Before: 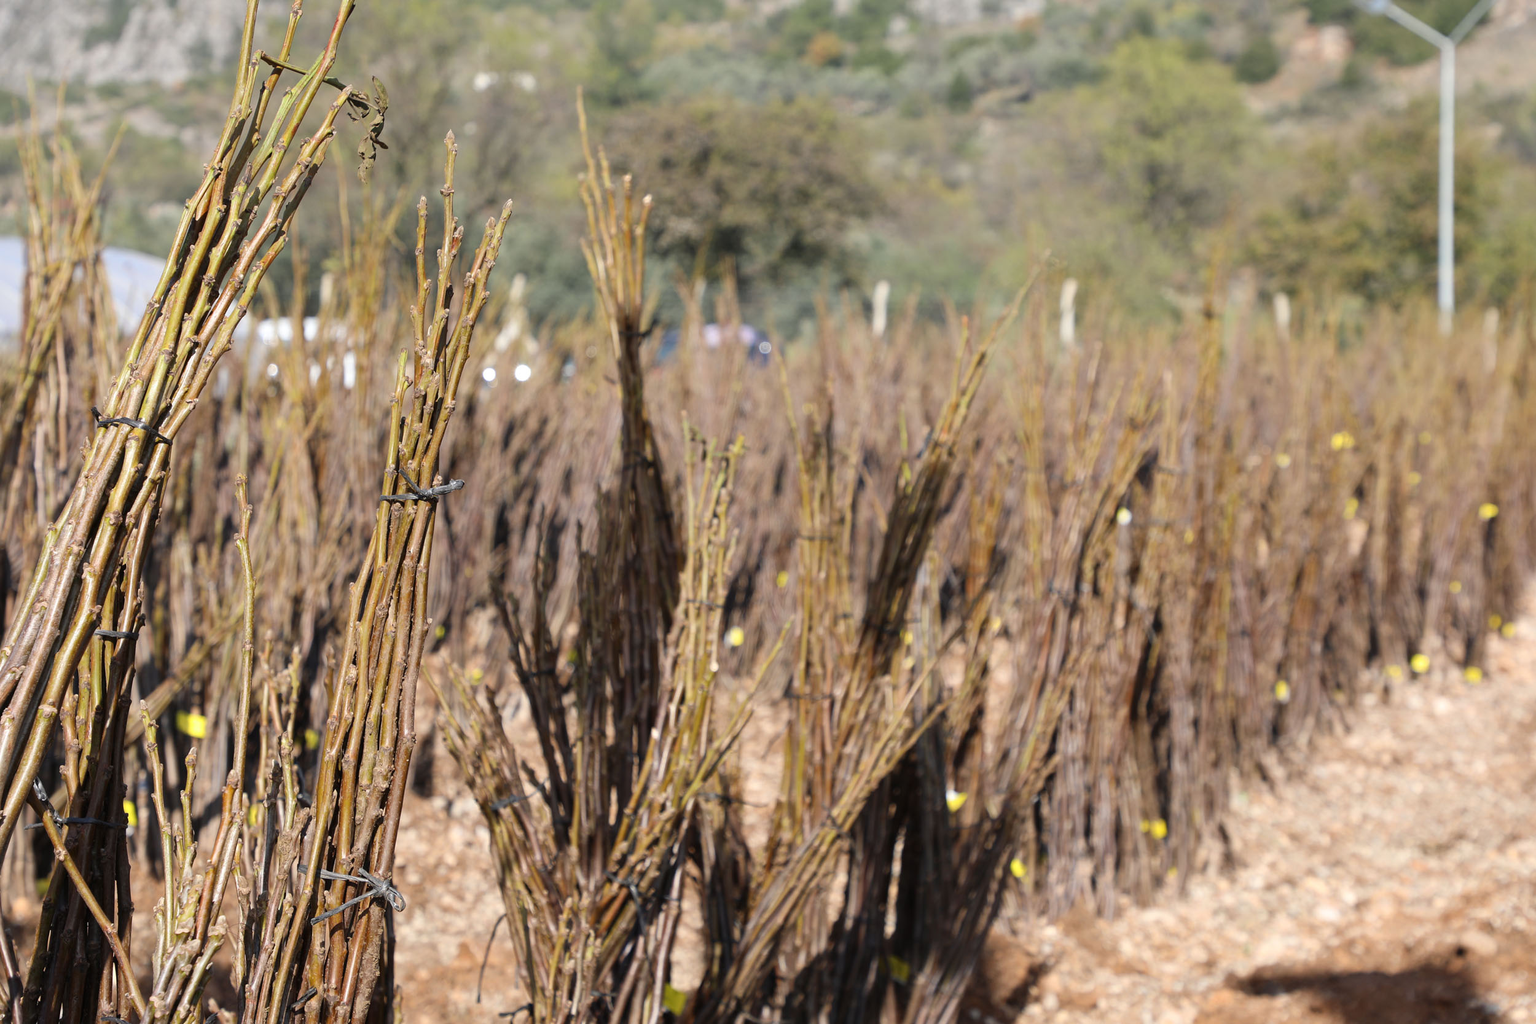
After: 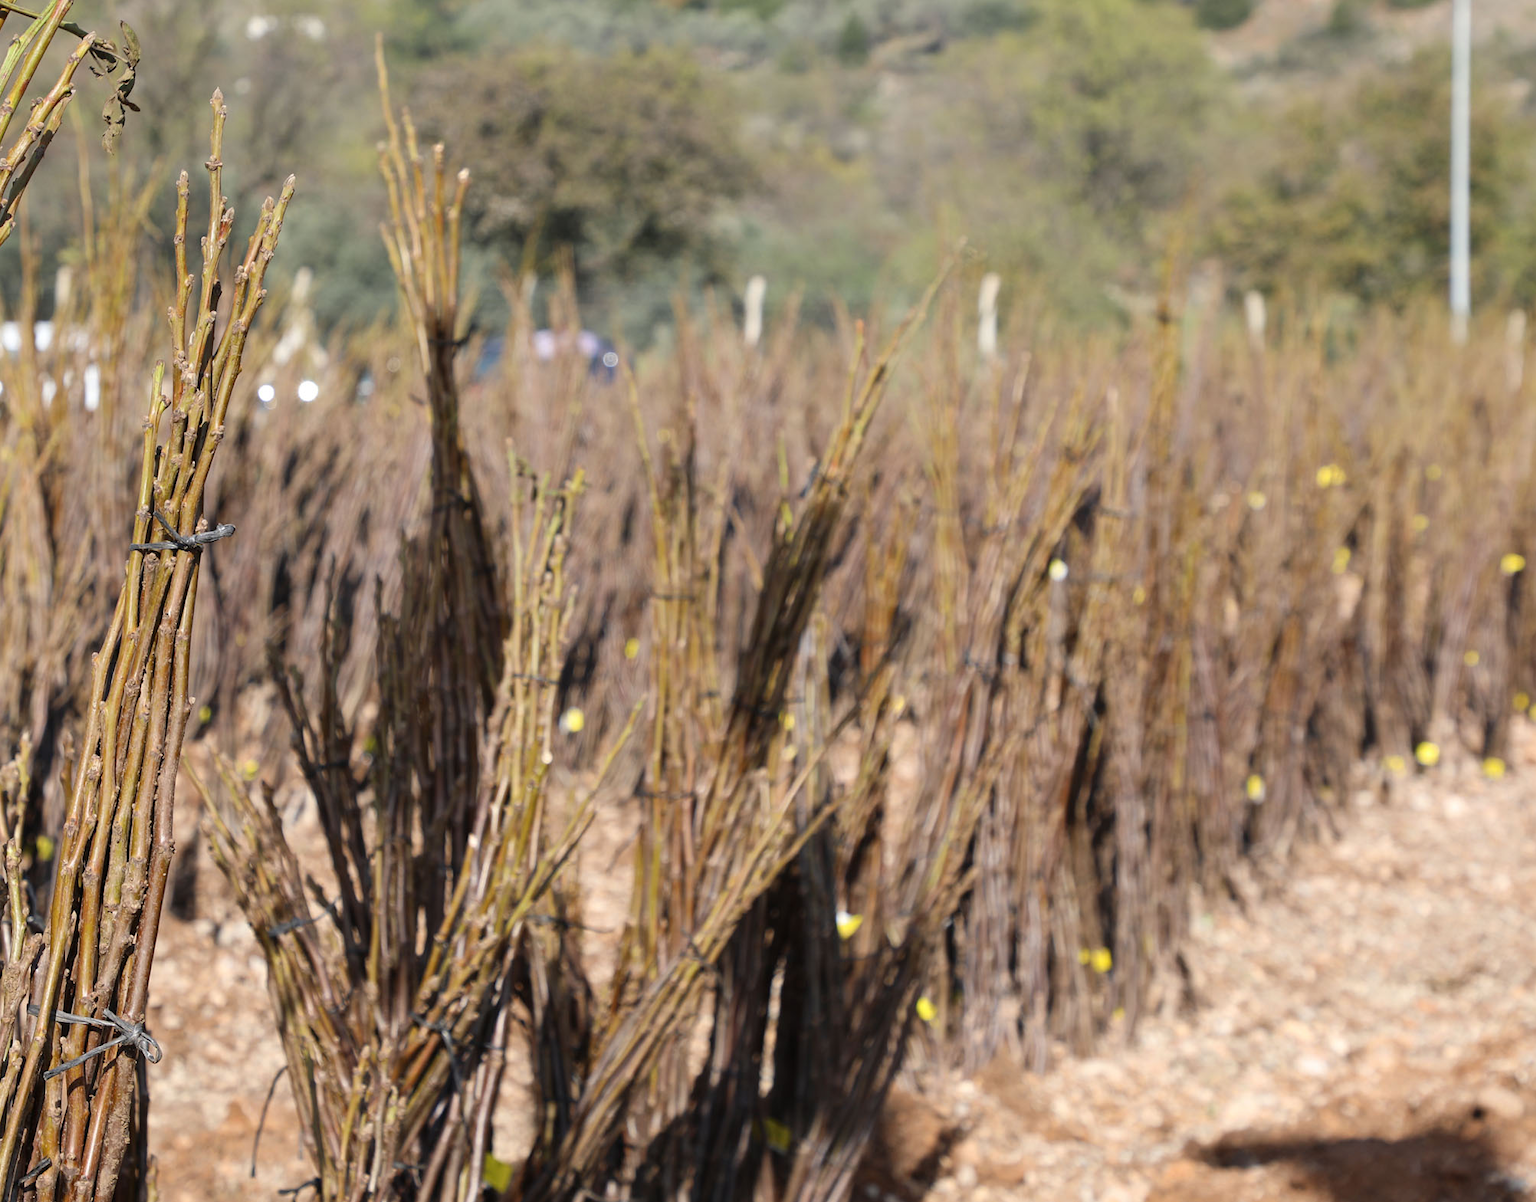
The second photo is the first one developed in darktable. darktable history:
crop and rotate: left 18.02%, top 5.847%, right 1.791%
color correction: highlights b* -0.042
